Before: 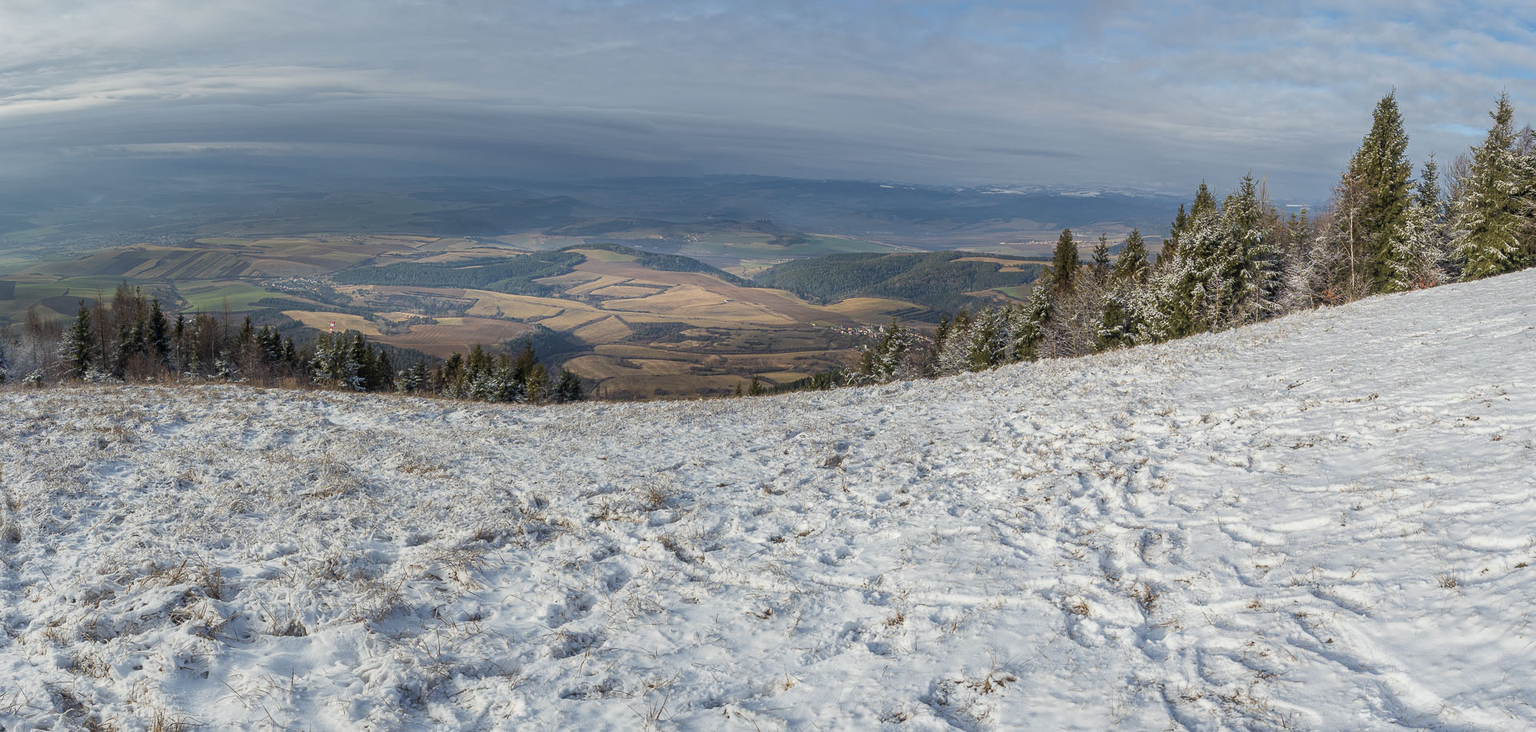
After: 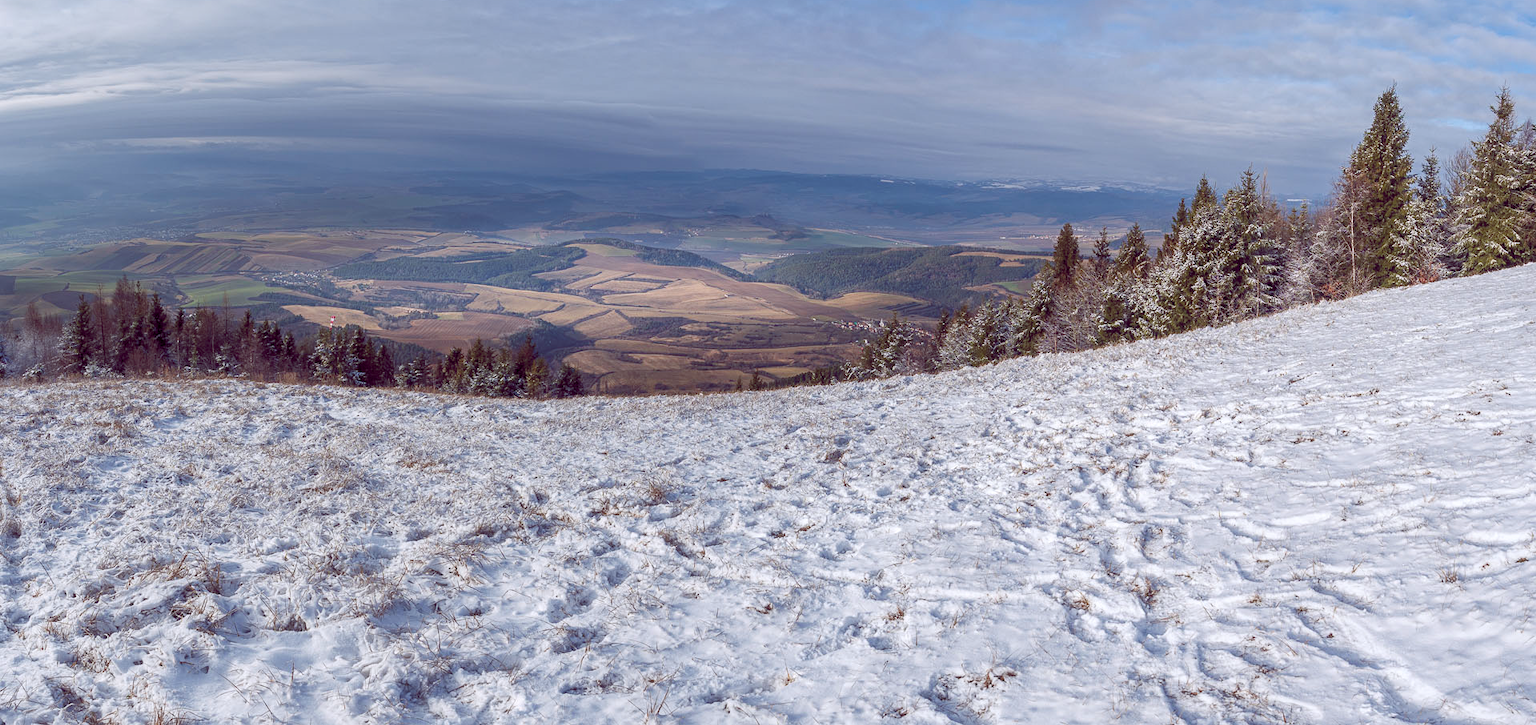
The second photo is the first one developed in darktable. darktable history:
crop: top 0.83%, right 0.042%
color calibration: illuminant as shot in camera, x 0.358, y 0.373, temperature 4628.91 K
color balance rgb: shadows lift › chroma 0.694%, shadows lift › hue 110.25°, highlights gain › luminance 14.667%, global offset › chroma 0.277%, global offset › hue 319.3°, perceptual saturation grading › global saturation 0.407%, perceptual saturation grading › highlights -31.559%, perceptual saturation grading › mid-tones 5.152%, perceptual saturation grading › shadows 18.967%
